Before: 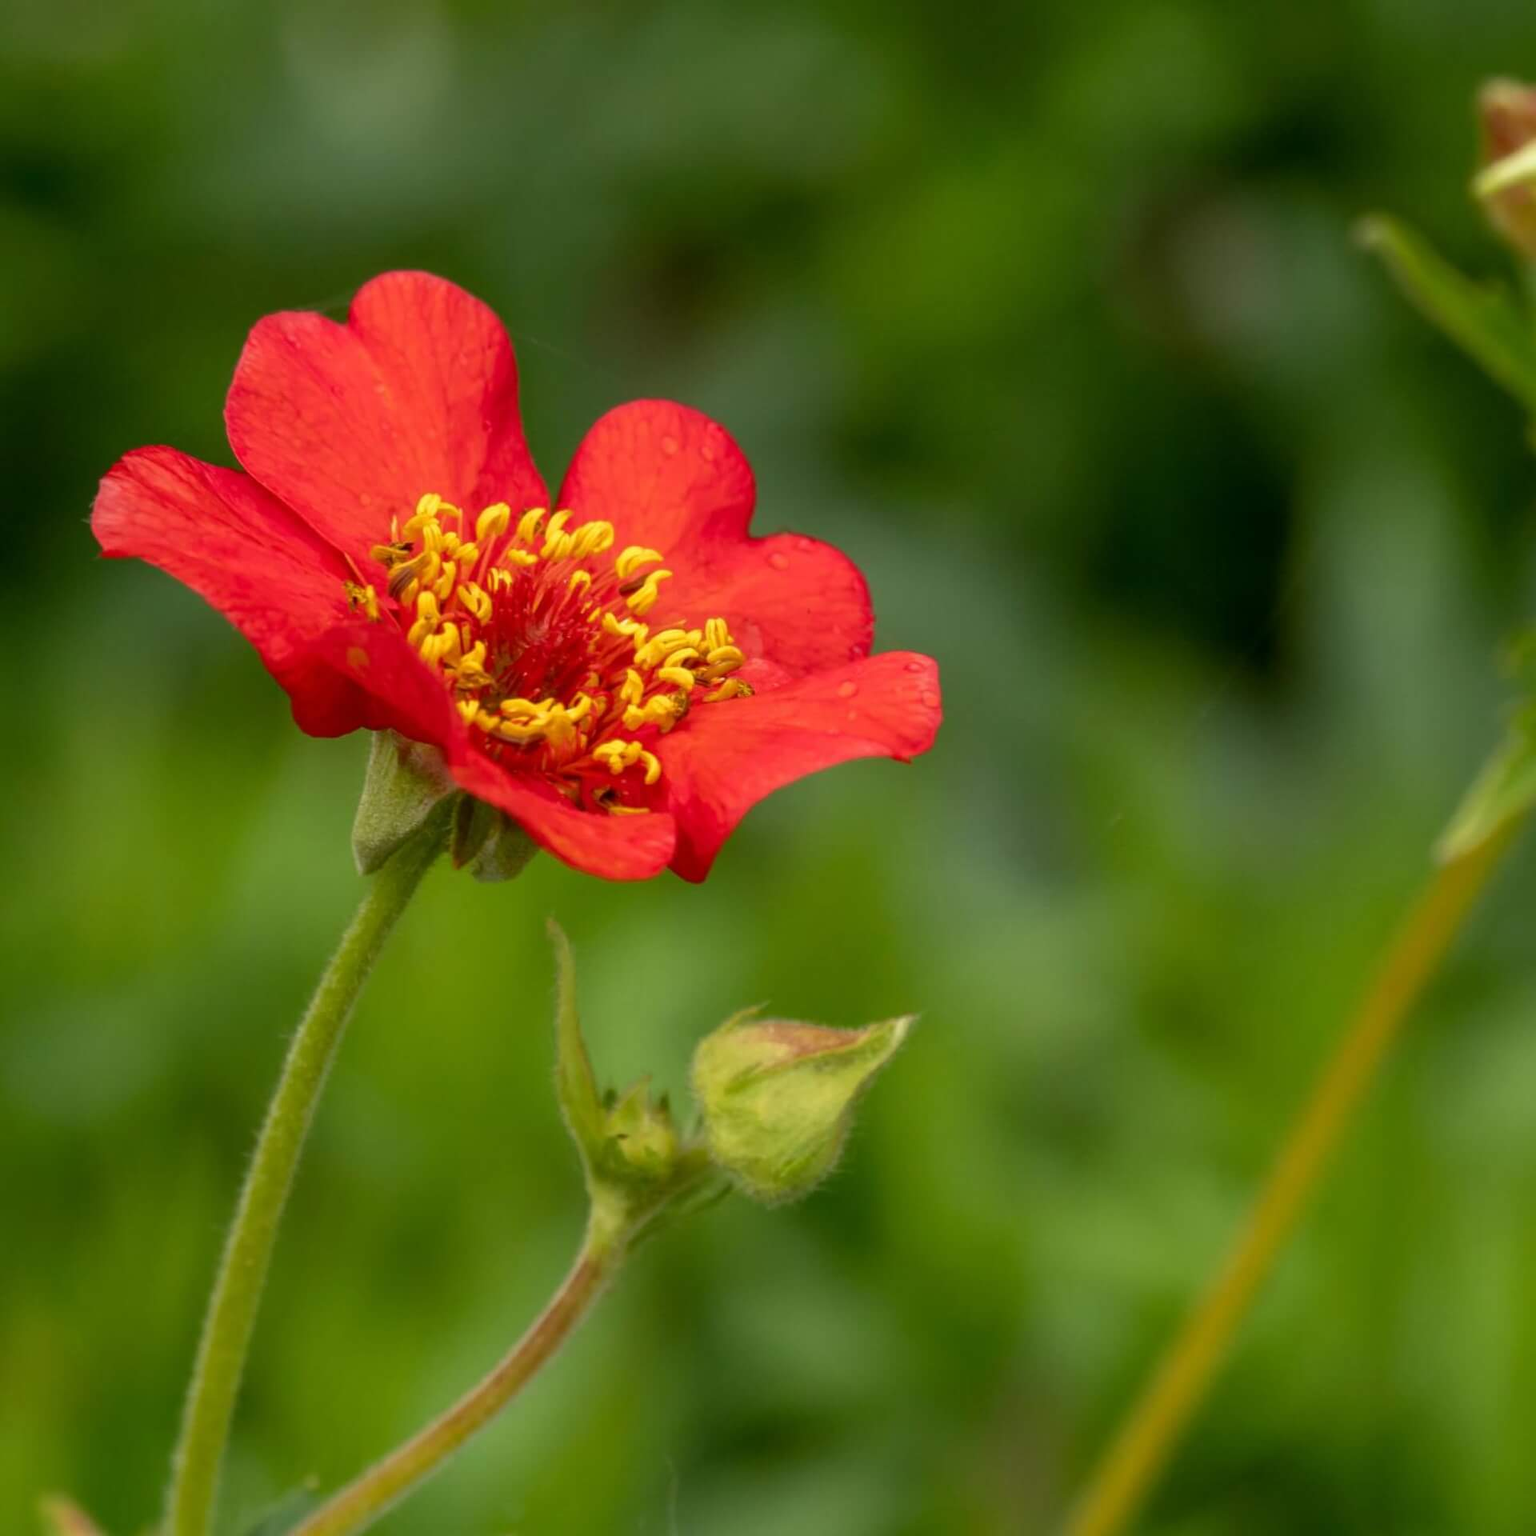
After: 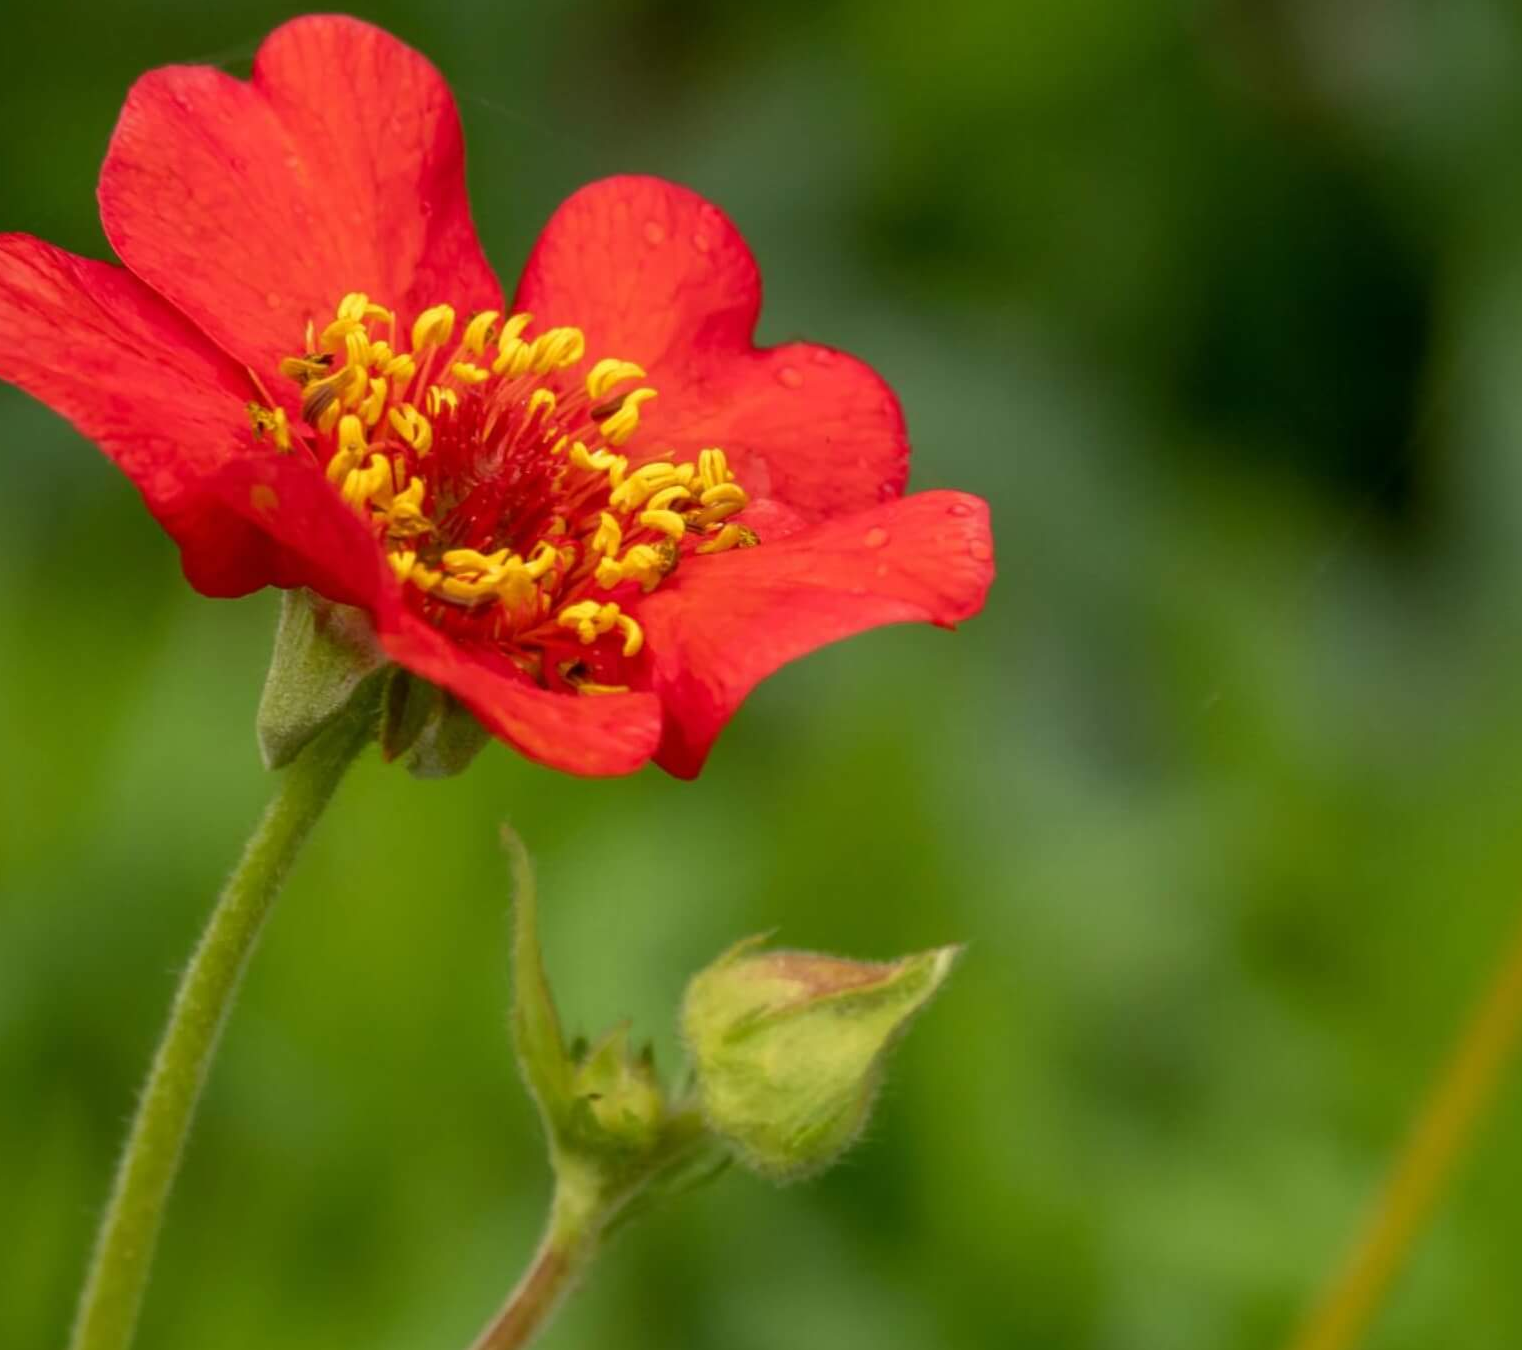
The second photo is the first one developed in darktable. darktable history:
crop: left 9.553%, top 16.893%, right 11.151%, bottom 12.331%
